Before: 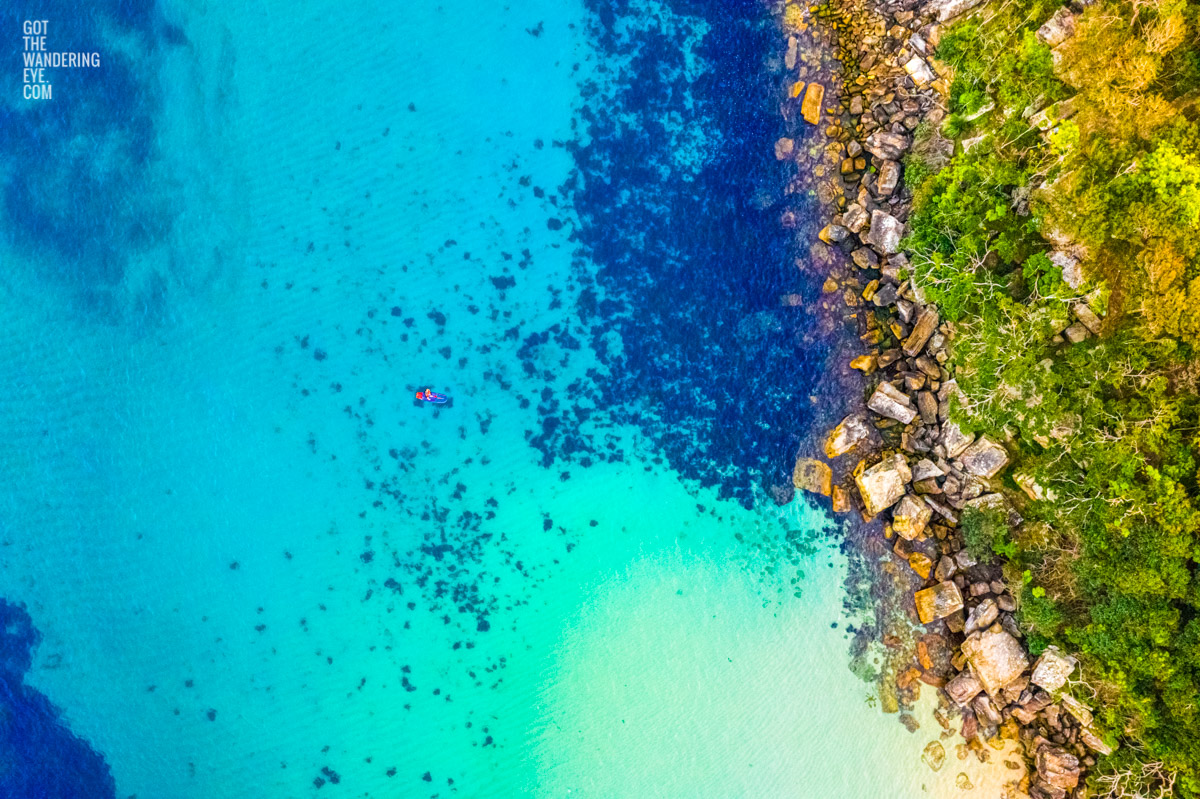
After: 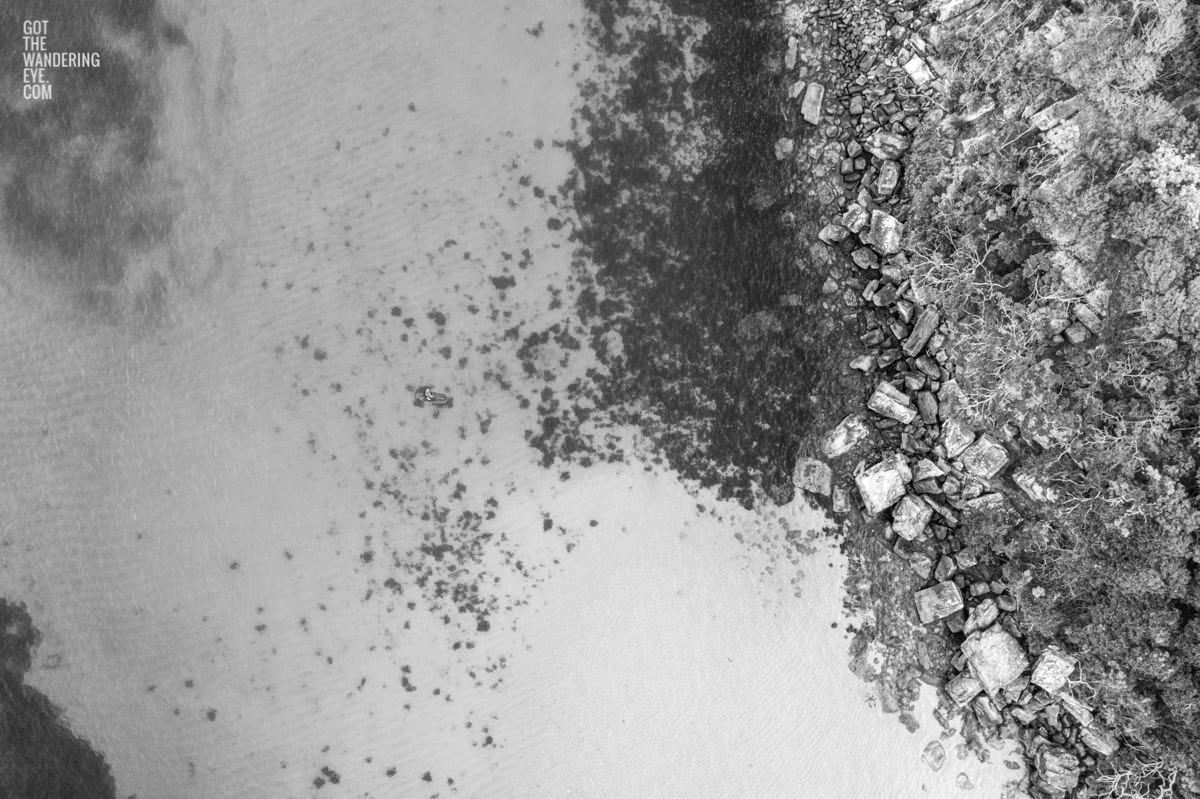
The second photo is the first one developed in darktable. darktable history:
color zones: curves: ch1 [(0, -0.014) (0.143, -0.013) (0.286, -0.013) (0.429, -0.016) (0.571, -0.019) (0.714, -0.015) (0.857, 0.002) (1, -0.014)]
tone equalizer: on, module defaults
